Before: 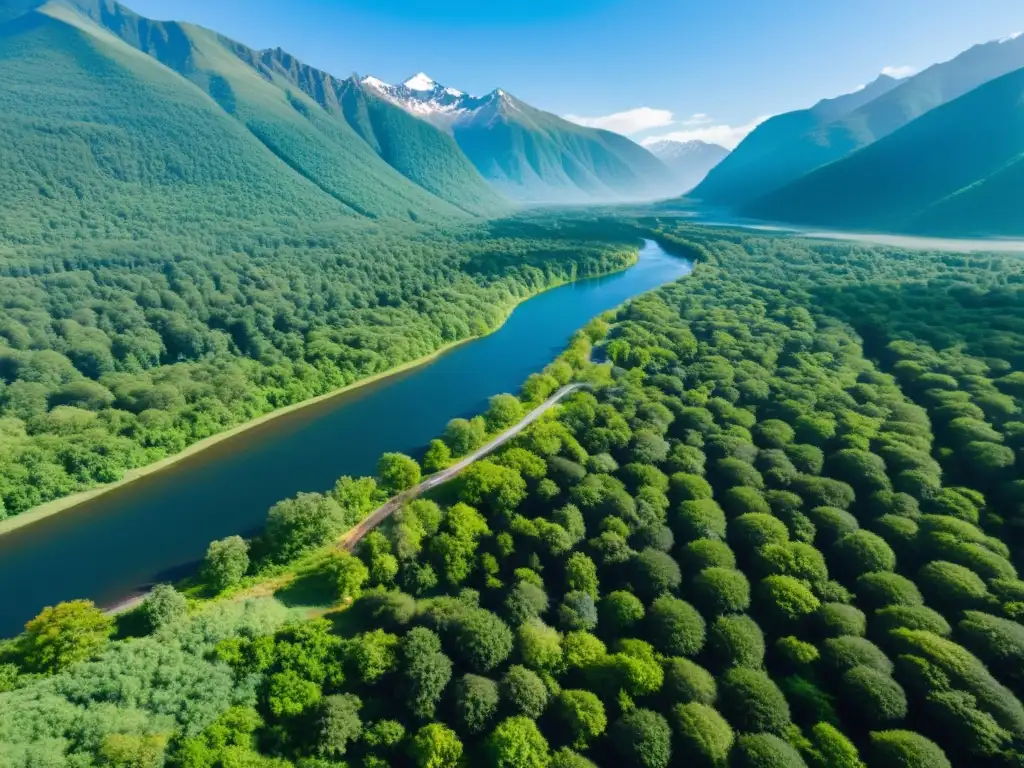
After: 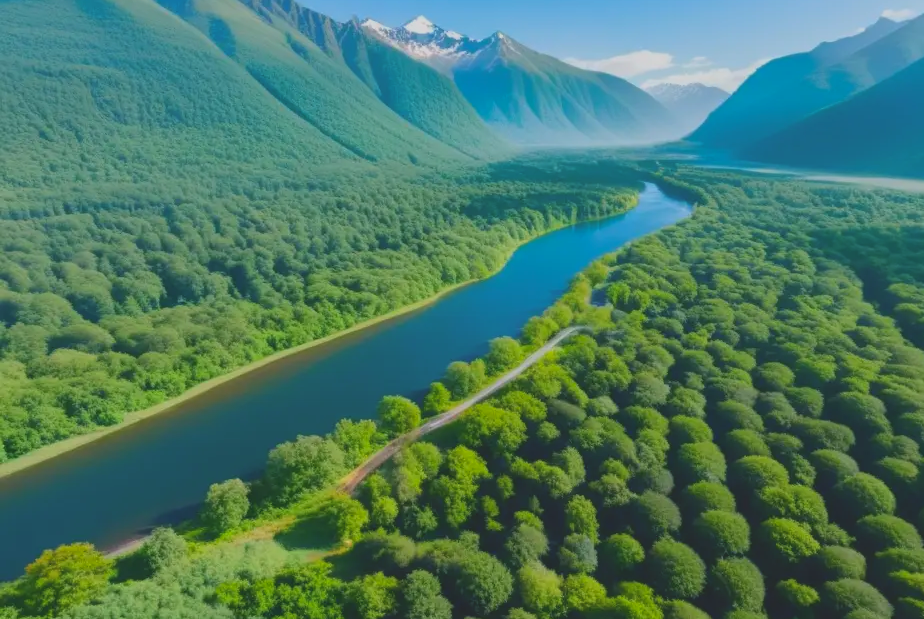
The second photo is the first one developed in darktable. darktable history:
crop: top 7.481%, right 9.732%, bottom 11.915%
contrast brightness saturation: contrast -0.28
